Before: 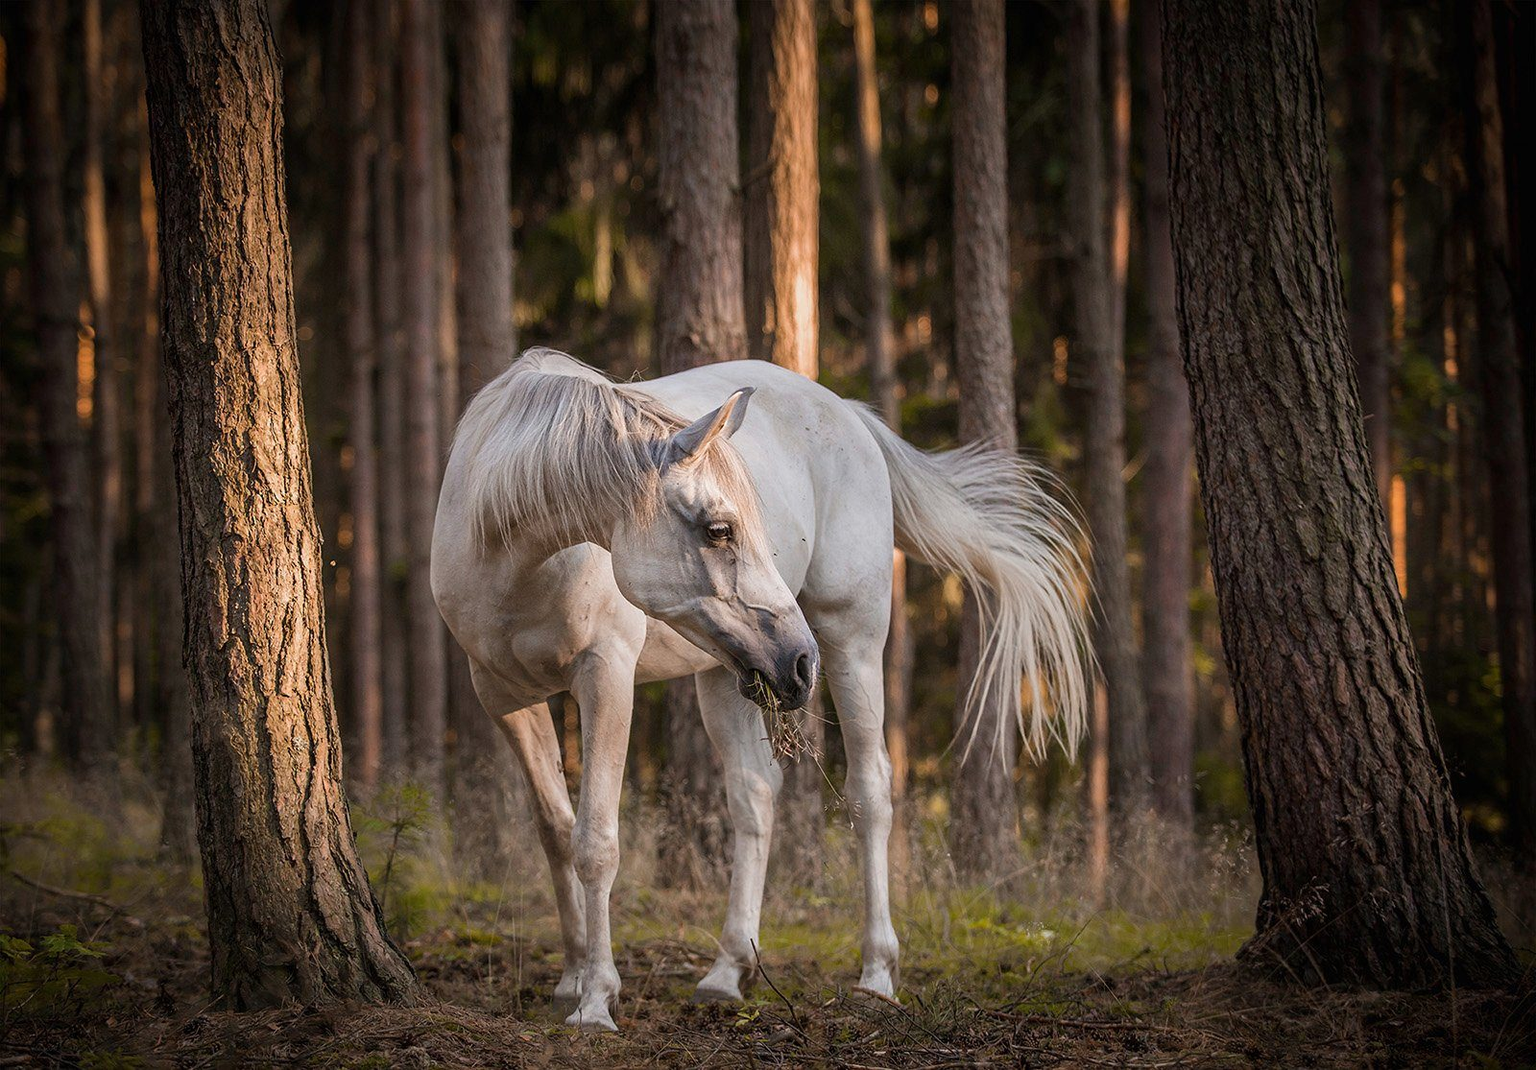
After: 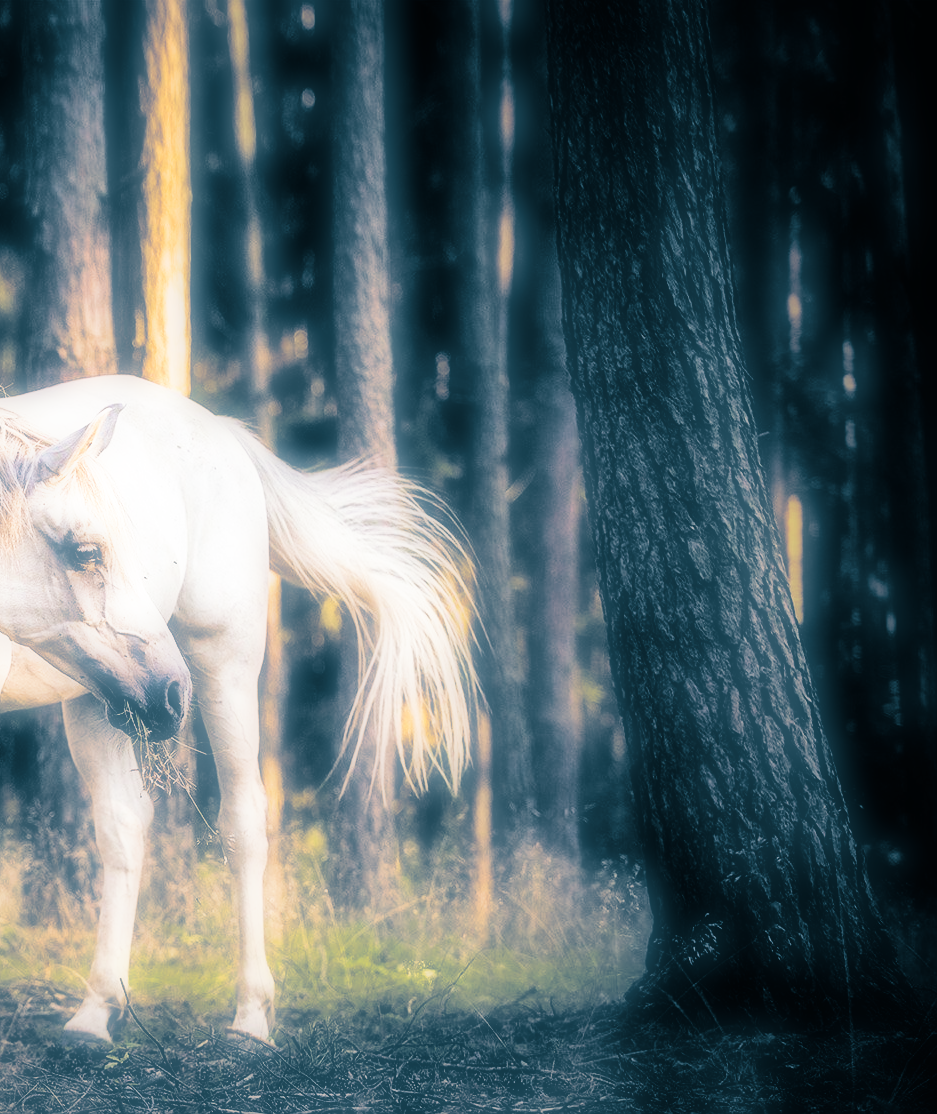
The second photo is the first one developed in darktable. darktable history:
exposure: black level correction 0.001, exposure 0.5 EV, compensate exposure bias true, compensate highlight preservation false
color balance rgb: perceptual saturation grading › global saturation 20%, global vibrance 20%
crop: left 41.402%
rotate and perspective: automatic cropping original format, crop left 0, crop top 0
base curve: curves: ch0 [(0, 0) (0, 0) (0.002, 0.001) (0.008, 0.003) (0.019, 0.011) (0.037, 0.037) (0.064, 0.11) (0.102, 0.232) (0.152, 0.379) (0.216, 0.524) (0.296, 0.665) (0.394, 0.789) (0.512, 0.881) (0.651, 0.945) (0.813, 0.986) (1, 1)], preserve colors none
soften: on, module defaults
split-toning: shadows › hue 212.4°, balance -70
